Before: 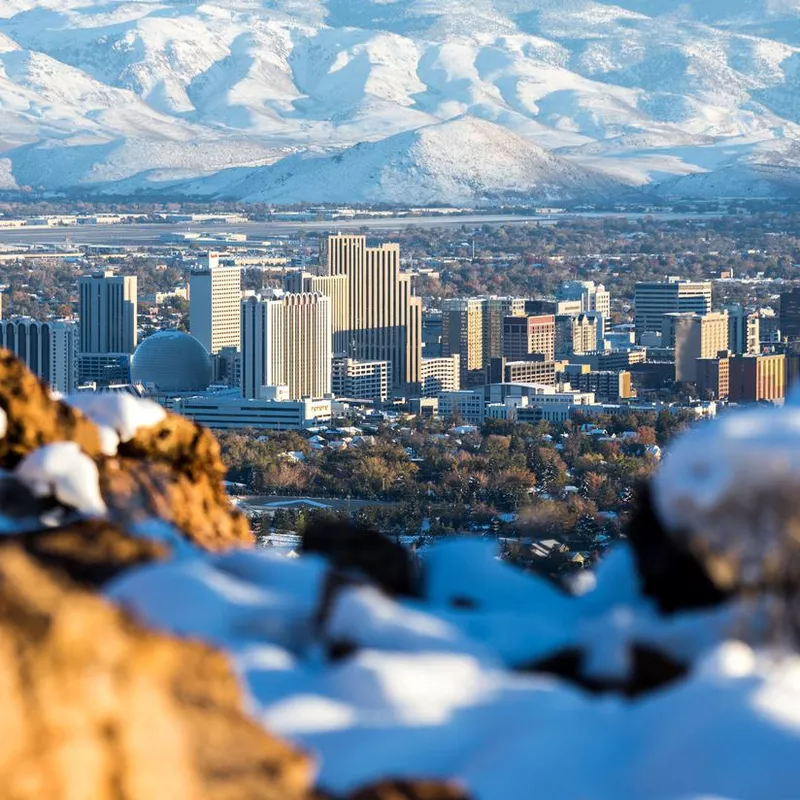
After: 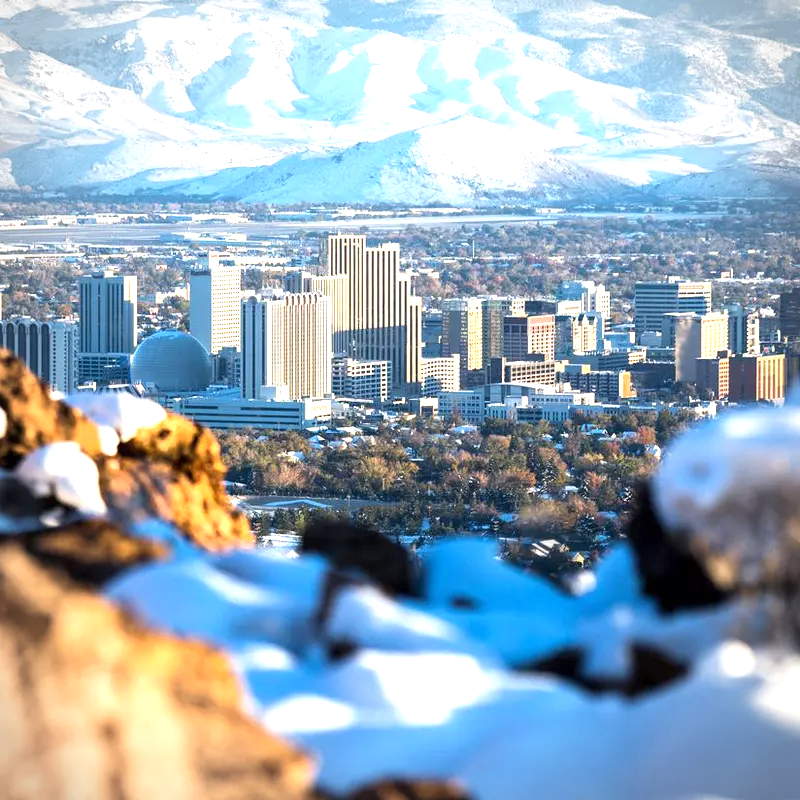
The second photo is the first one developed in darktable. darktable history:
exposure: exposure 1 EV, compensate highlight preservation false
vignetting: automatic ratio true
white balance: emerald 1
